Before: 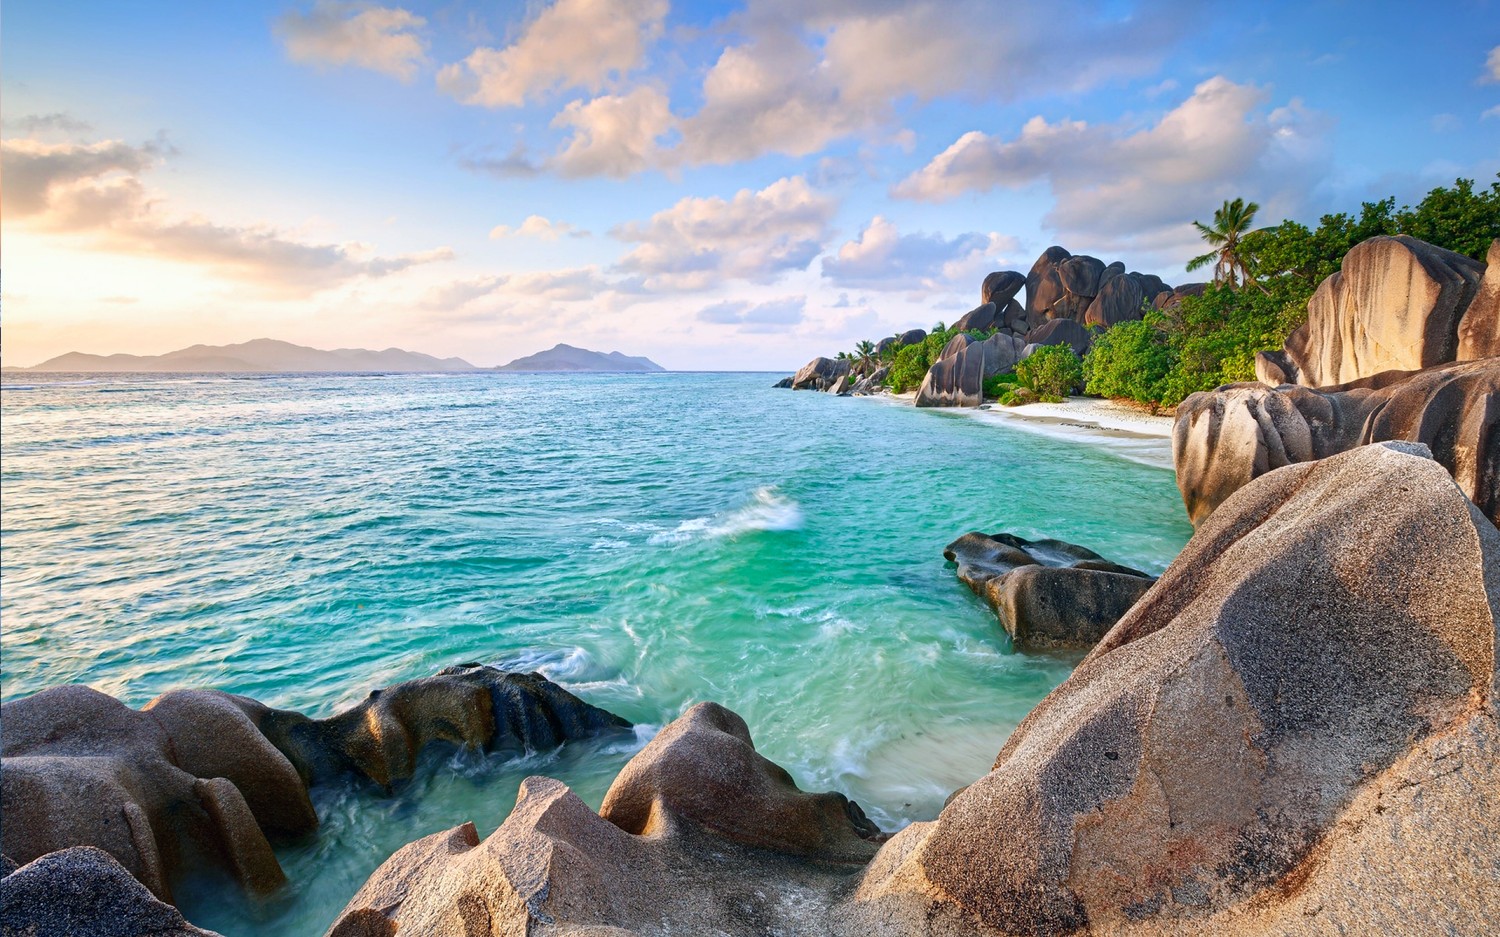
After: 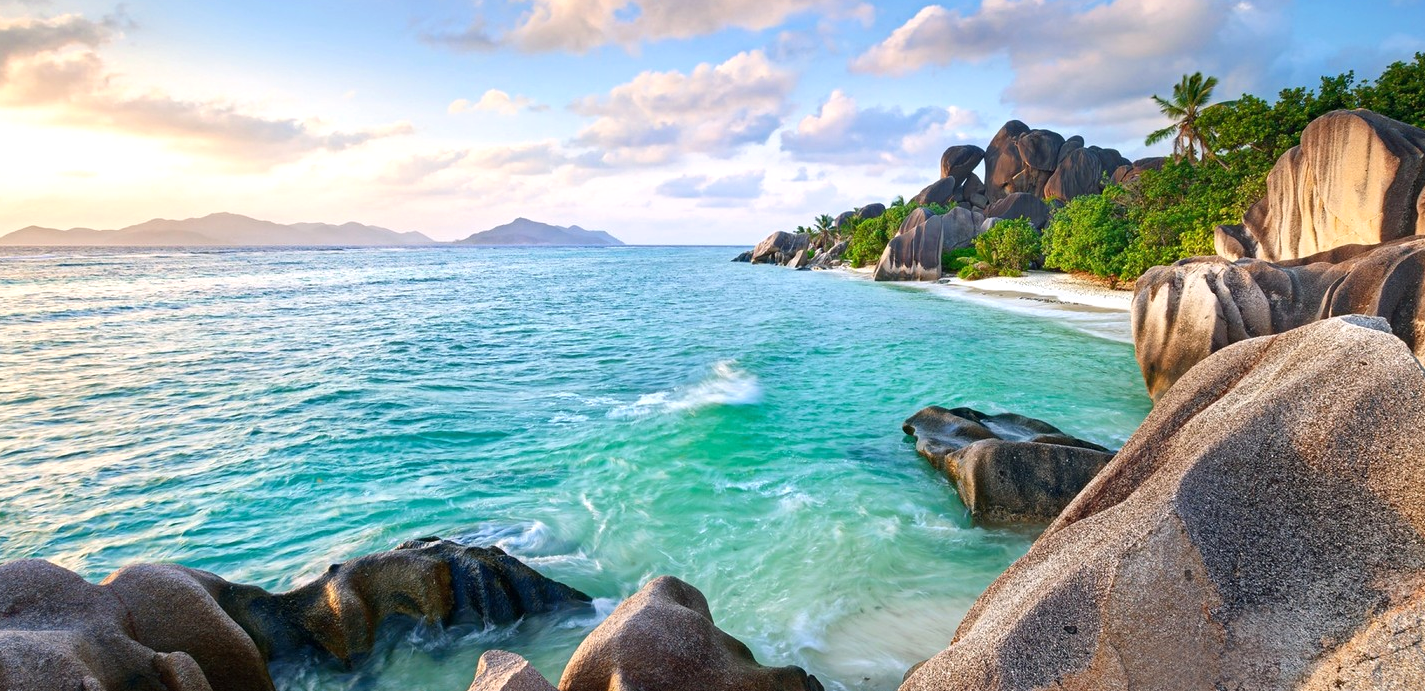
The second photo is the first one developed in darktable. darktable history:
crop and rotate: left 2.8%, top 13.469%, right 2.151%, bottom 12.749%
exposure: exposure 0.202 EV, compensate highlight preservation false
color zones: curves: ch0 [(0, 0.5) (0.143, 0.5) (0.286, 0.5) (0.429, 0.5) (0.571, 0.5) (0.714, 0.476) (0.857, 0.5) (1, 0.5)]; ch2 [(0, 0.5) (0.143, 0.5) (0.286, 0.5) (0.429, 0.5) (0.571, 0.5) (0.714, 0.487) (0.857, 0.5) (1, 0.5)]
